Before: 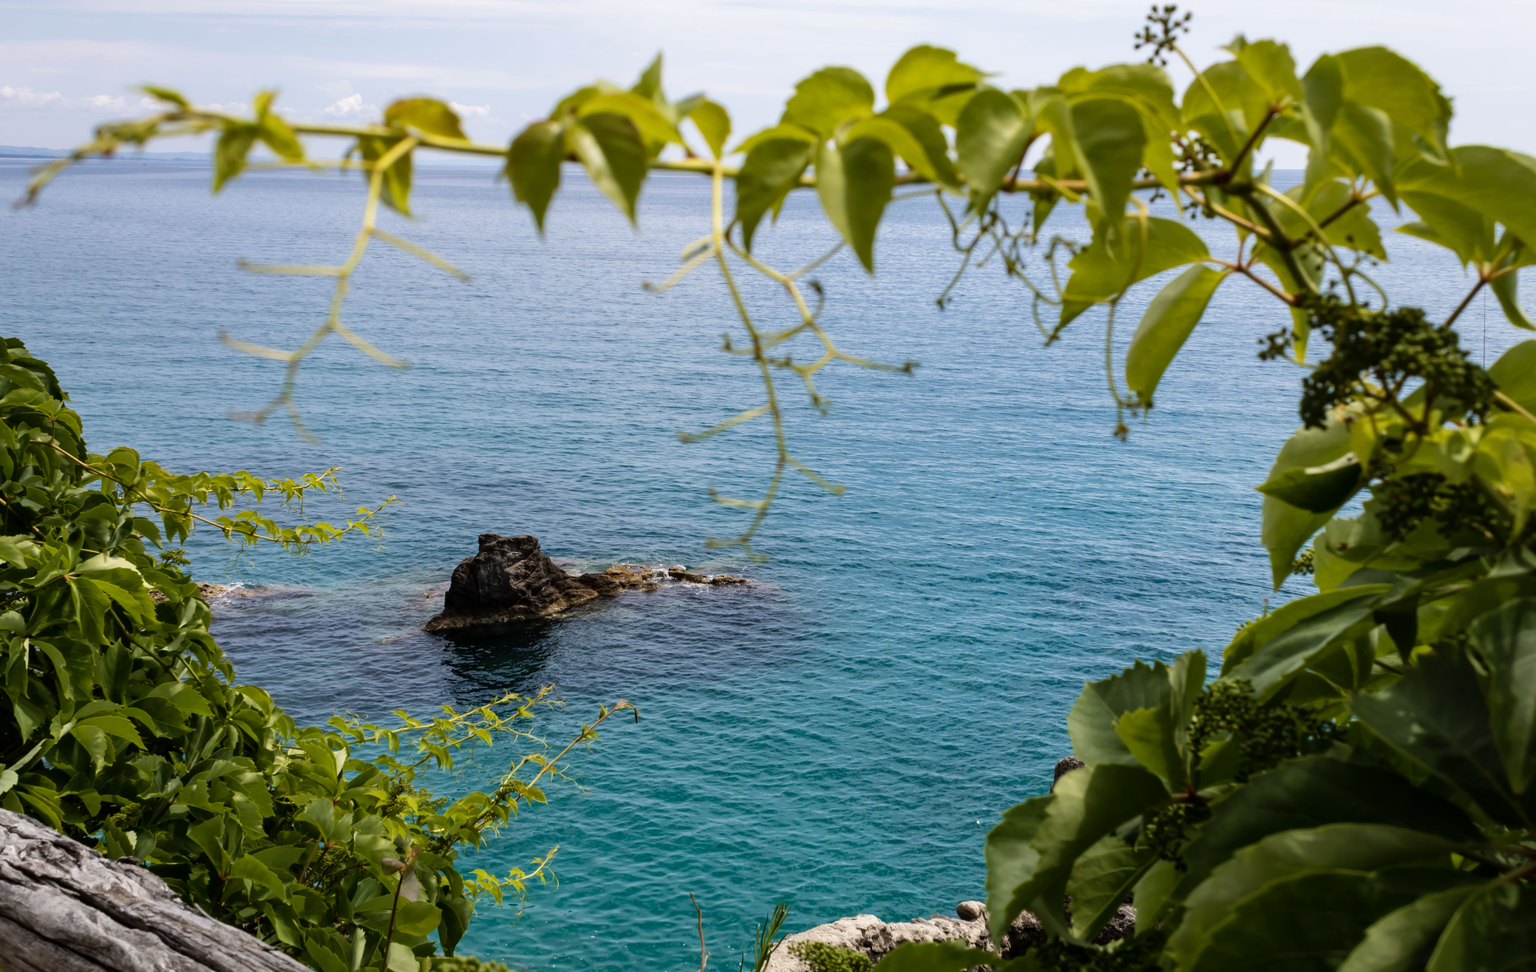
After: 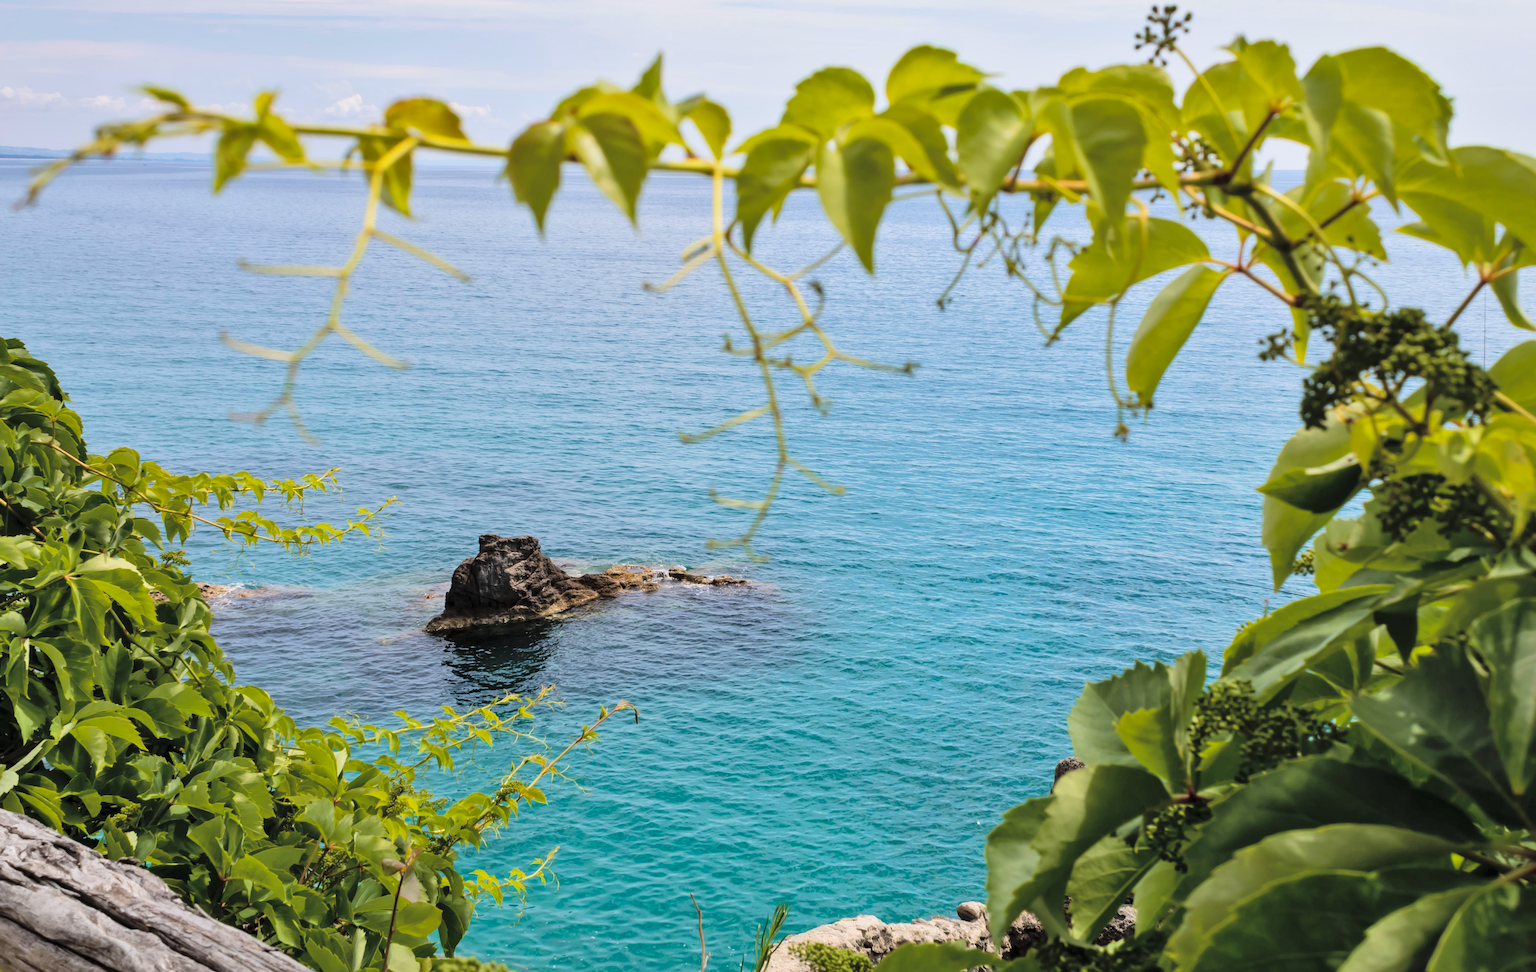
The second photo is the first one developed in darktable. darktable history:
shadows and highlights: shadows 43.71, white point adjustment -1.46, soften with gaussian
sharpen: amount 0.2
global tonemap: drago (0.7, 100)
tone equalizer: on, module defaults
